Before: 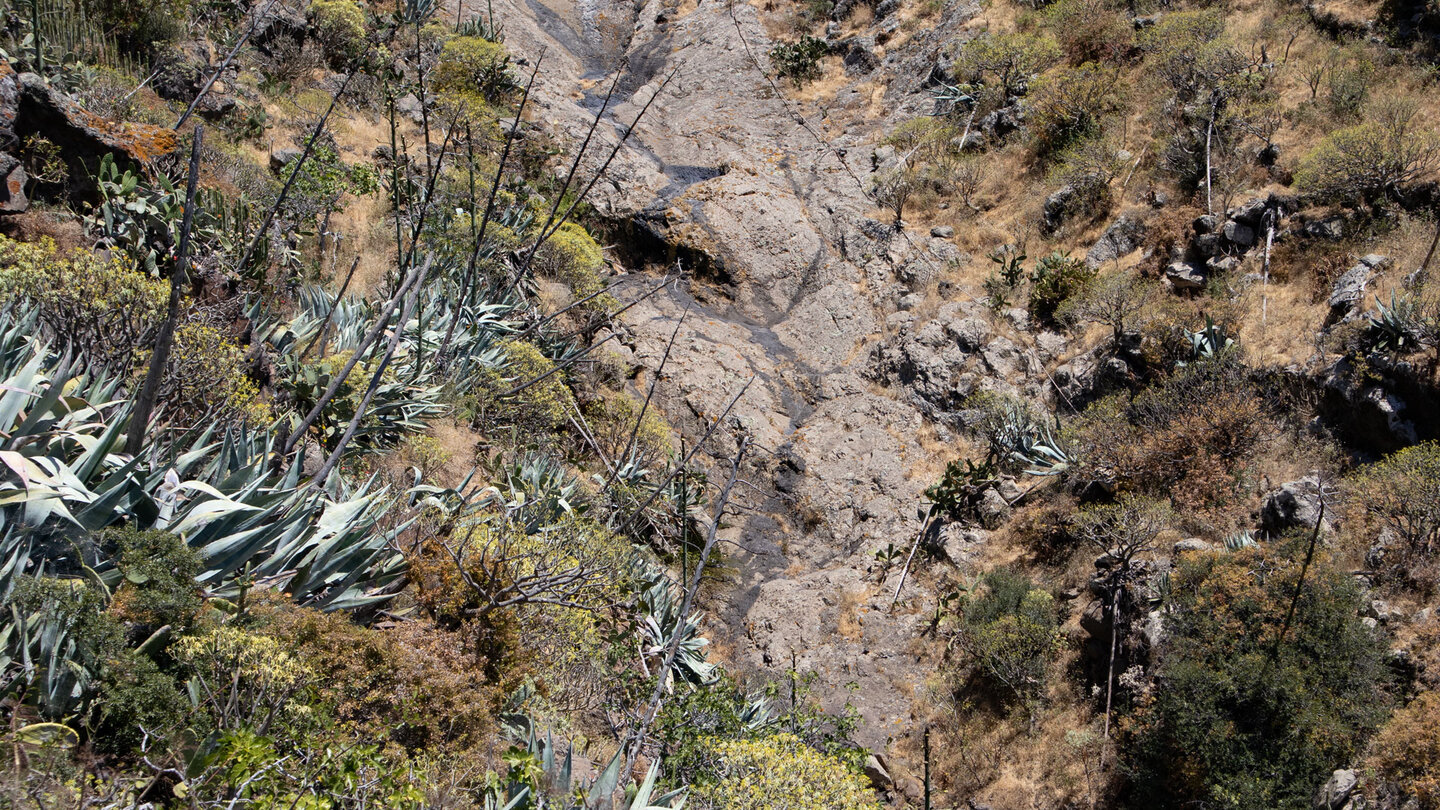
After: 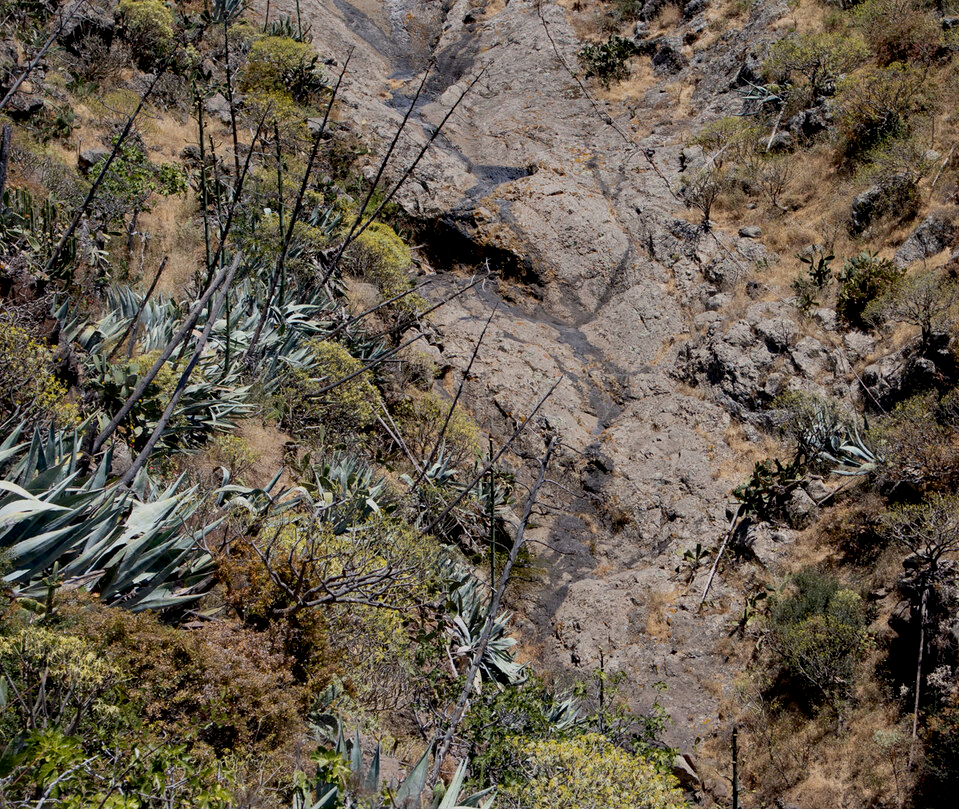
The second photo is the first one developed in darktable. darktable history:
exposure: black level correction 0.011, exposure -0.473 EV, compensate highlight preservation false
crop and rotate: left 13.374%, right 19.982%
